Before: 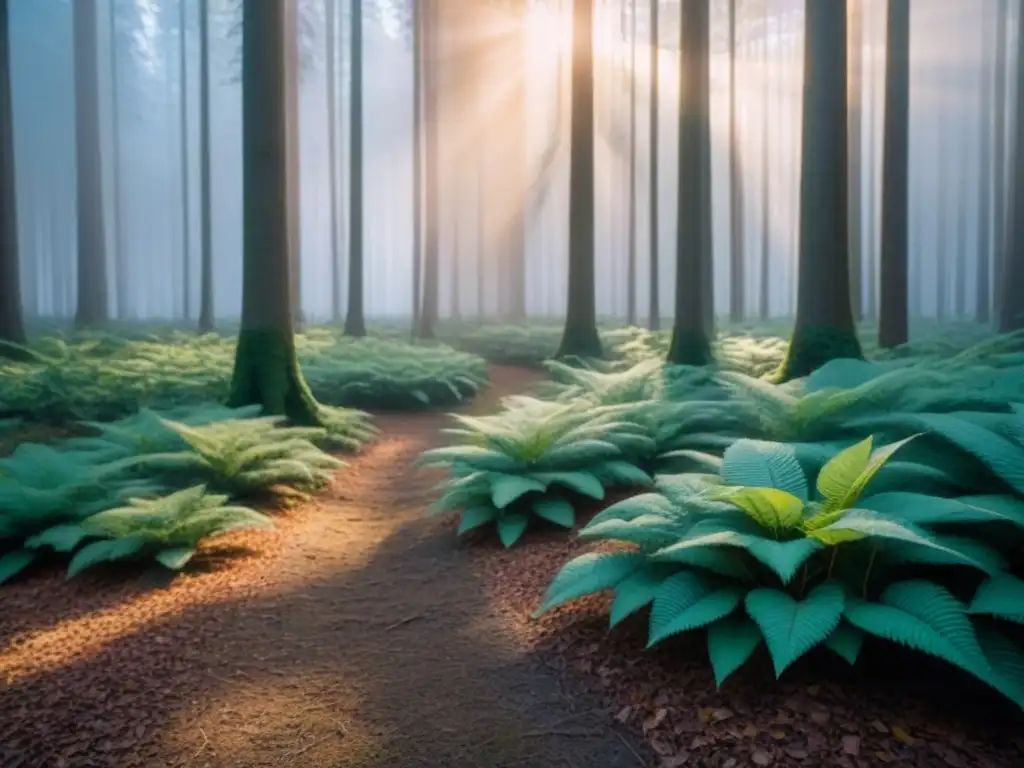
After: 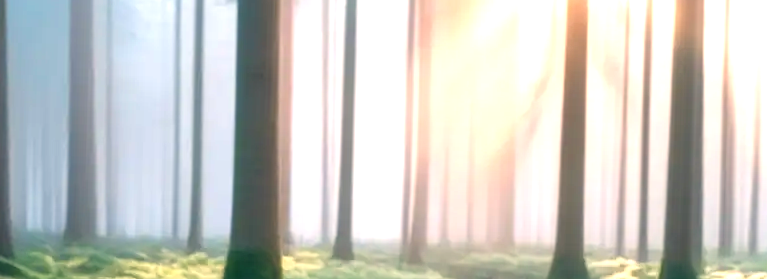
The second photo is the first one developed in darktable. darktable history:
crop: left 0.579%, top 7.627%, right 23.167%, bottom 54.275%
rotate and perspective: rotation 1.57°, crop left 0.018, crop right 0.982, crop top 0.039, crop bottom 0.961
exposure: black level correction 0, exposure 0.9 EV, compensate highlight preservation false
white balance: red 1.127, blue 0.943
